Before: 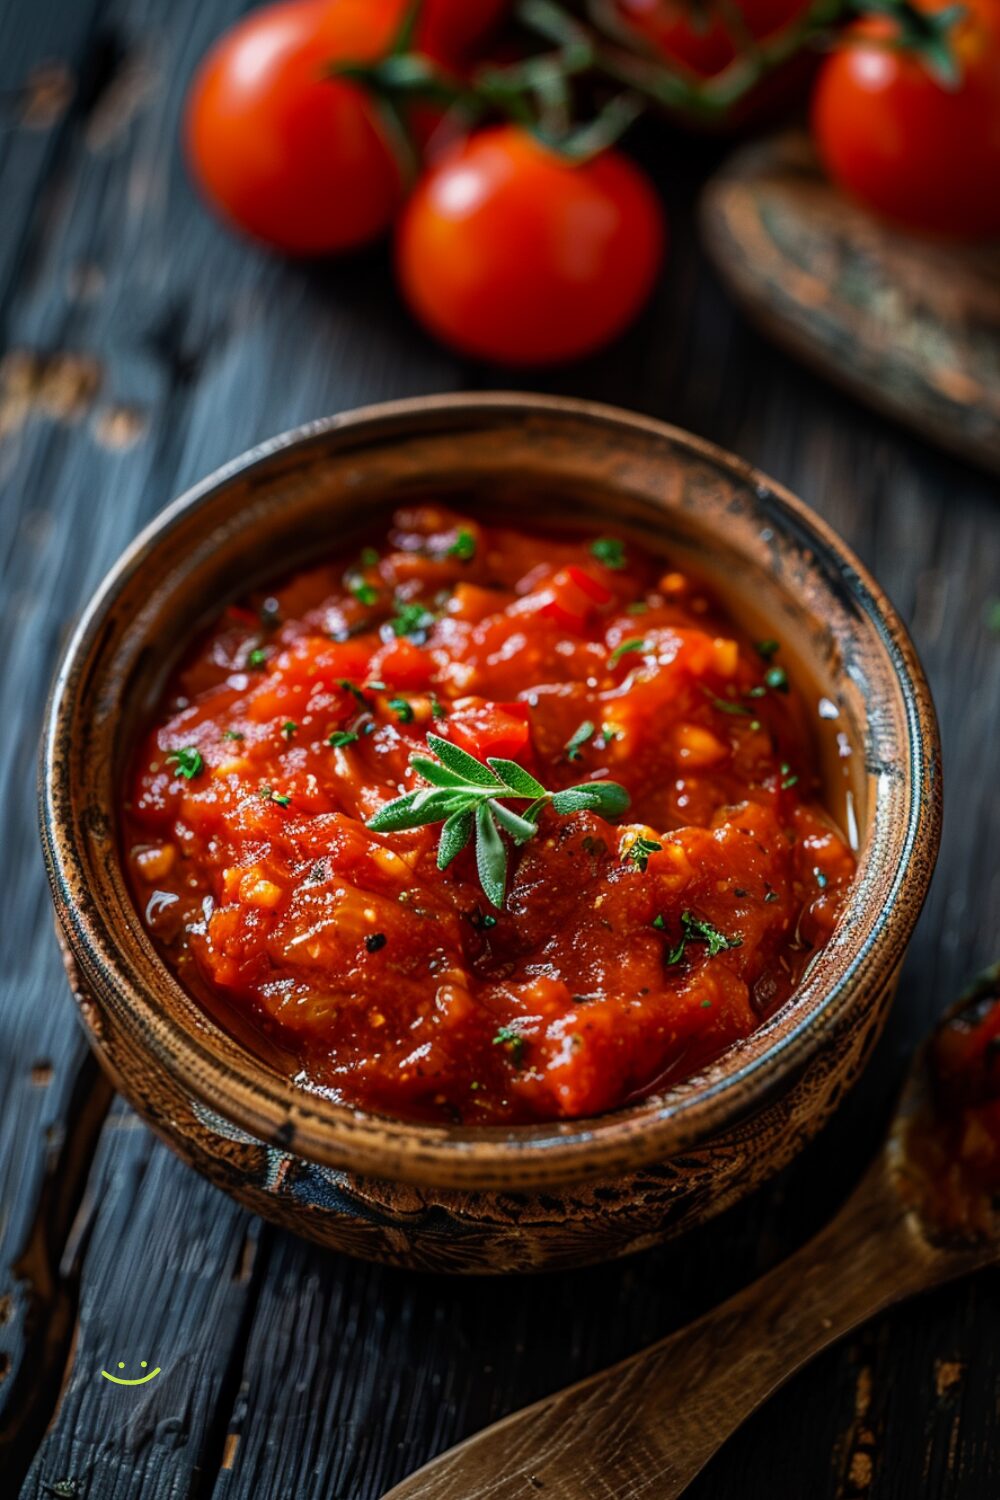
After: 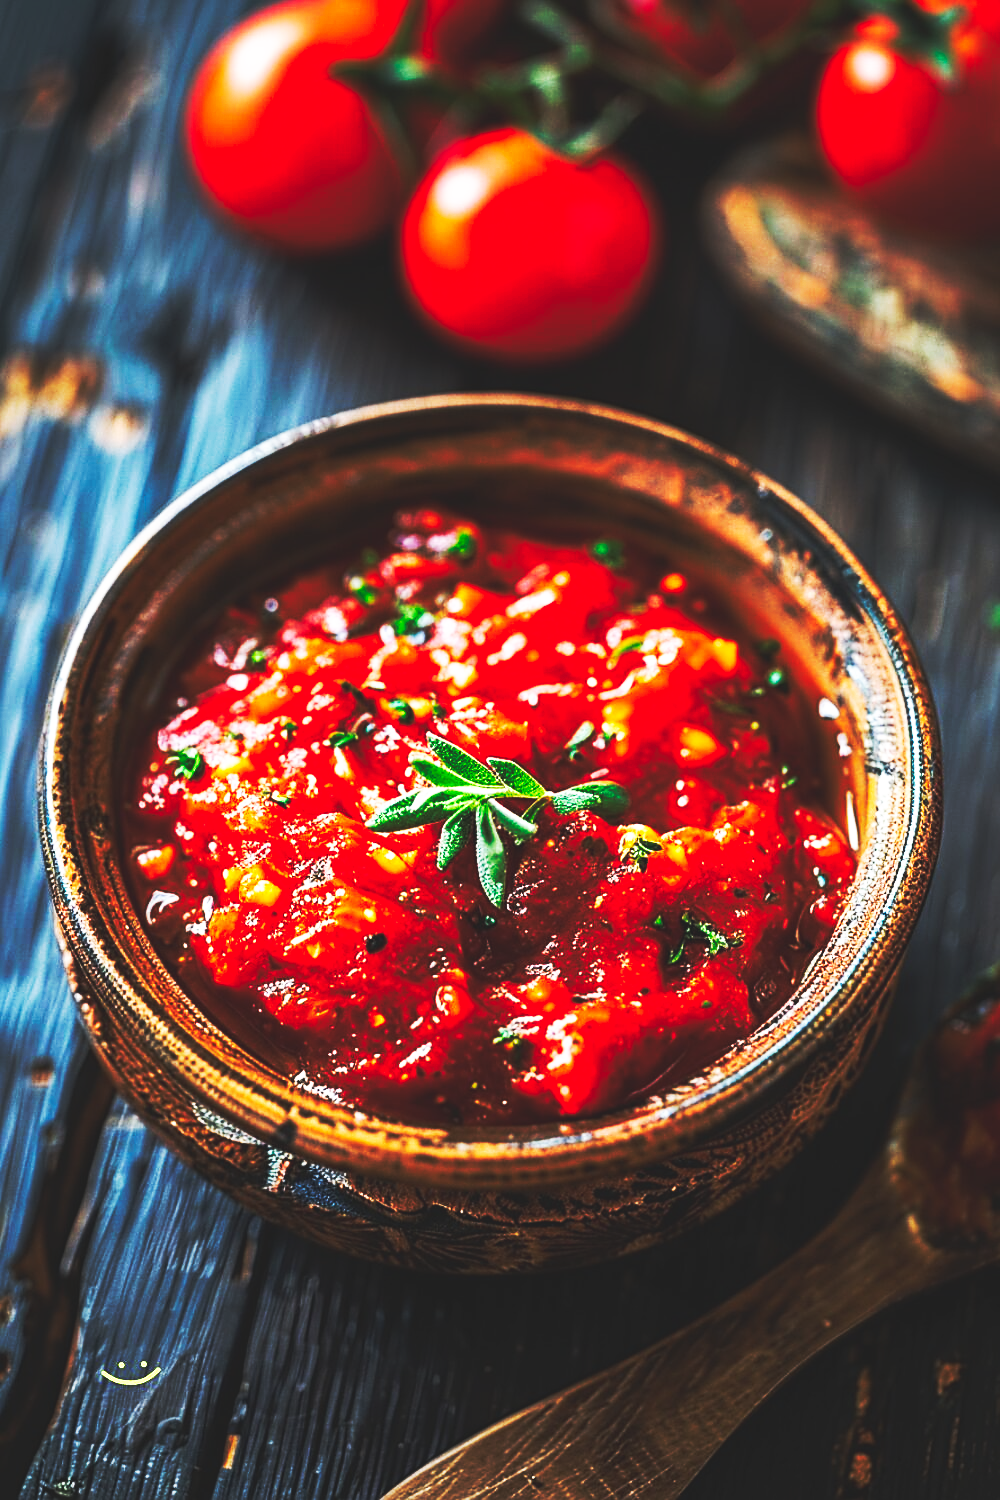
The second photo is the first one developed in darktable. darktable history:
sharpen: on, module defaults
base curve: curves: ch0 [(0, 0.015) (0.085, 0.116) (0.134, 0.298) (0.19, 0.545) (0.296, 0.764) (0.599, 0.982) (1, 1)], preserve colors none
